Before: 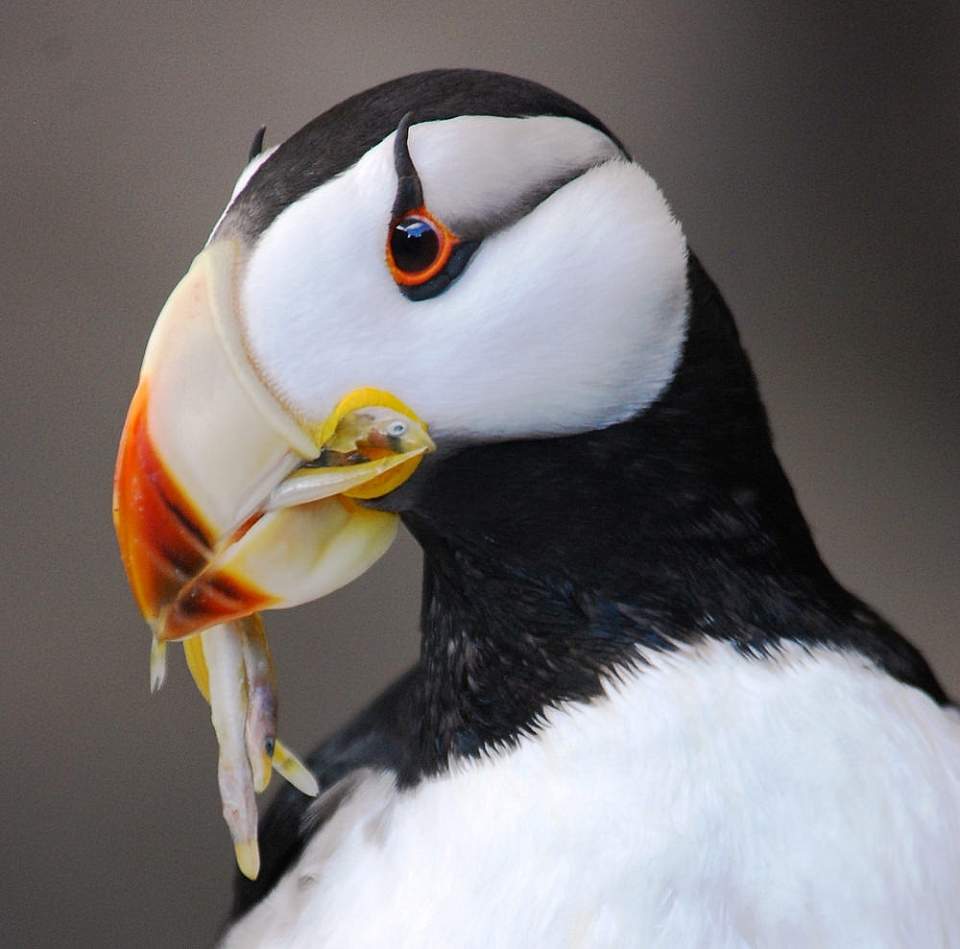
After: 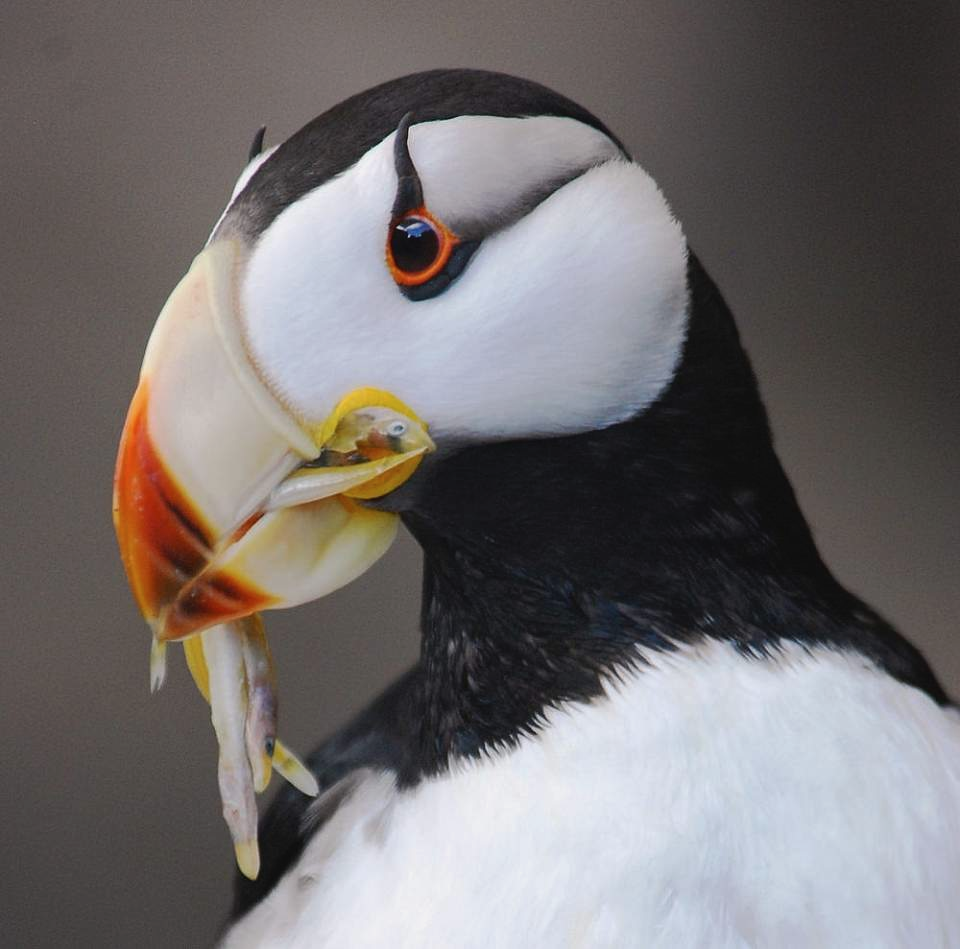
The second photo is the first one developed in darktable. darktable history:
contrast brightness saturation: contrast -0.08, brightness -0.04, saturation -0.11
